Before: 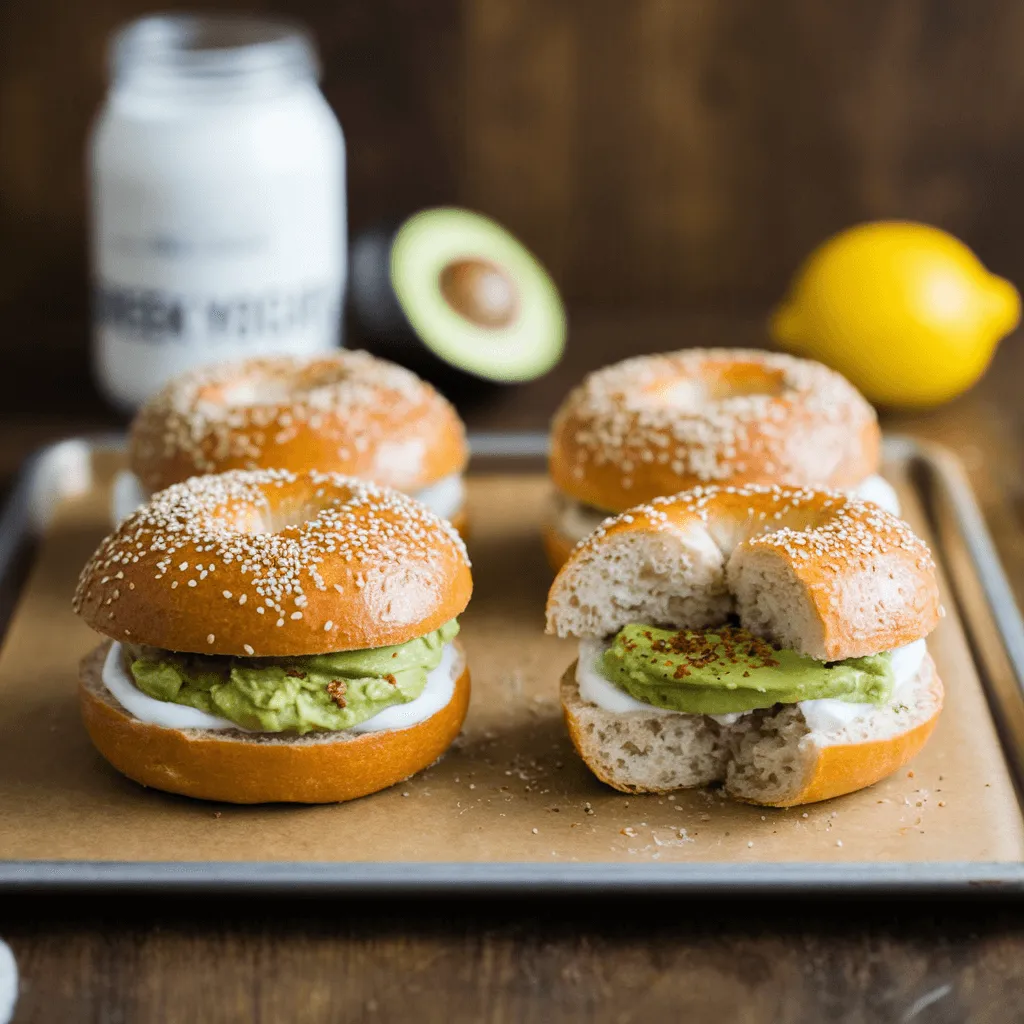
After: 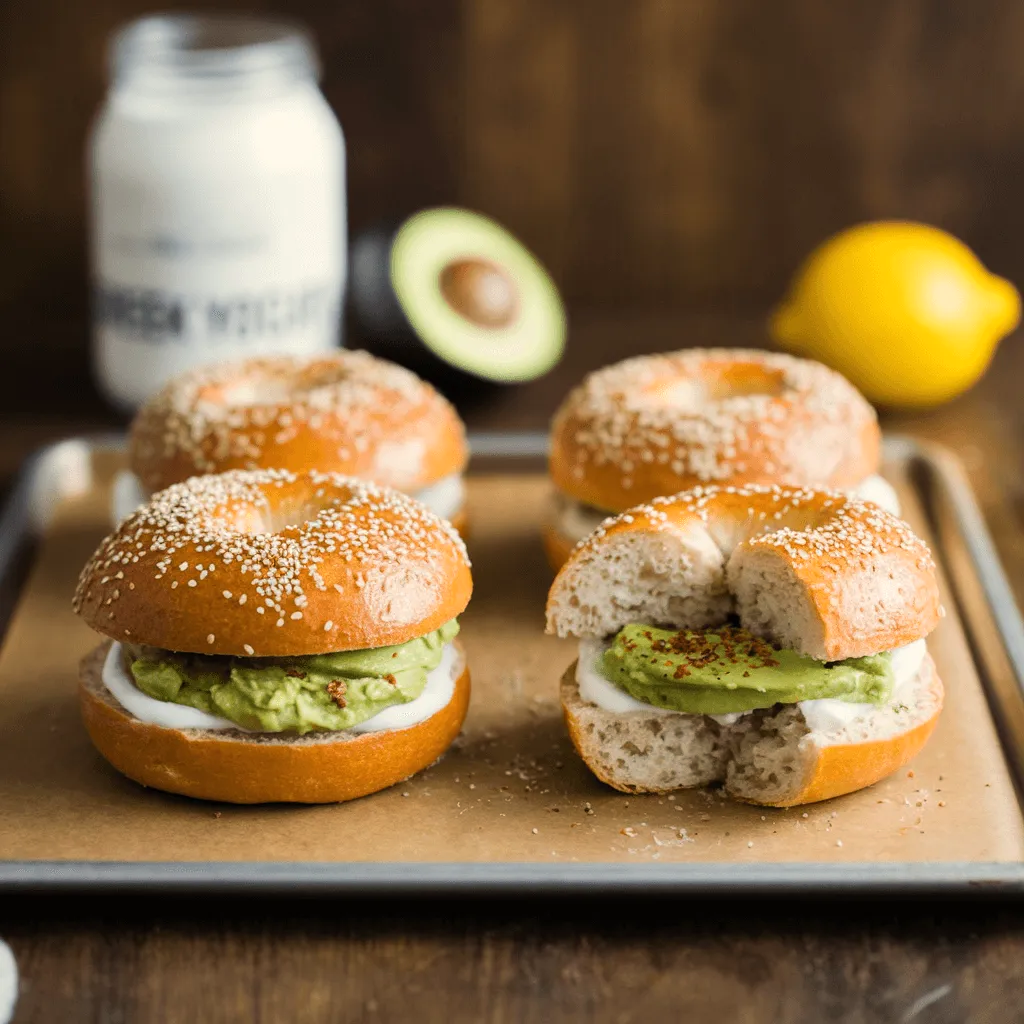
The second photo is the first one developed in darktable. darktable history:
white balance: red 1.045, blue 0.932
tone equalizer: on, module defaults
